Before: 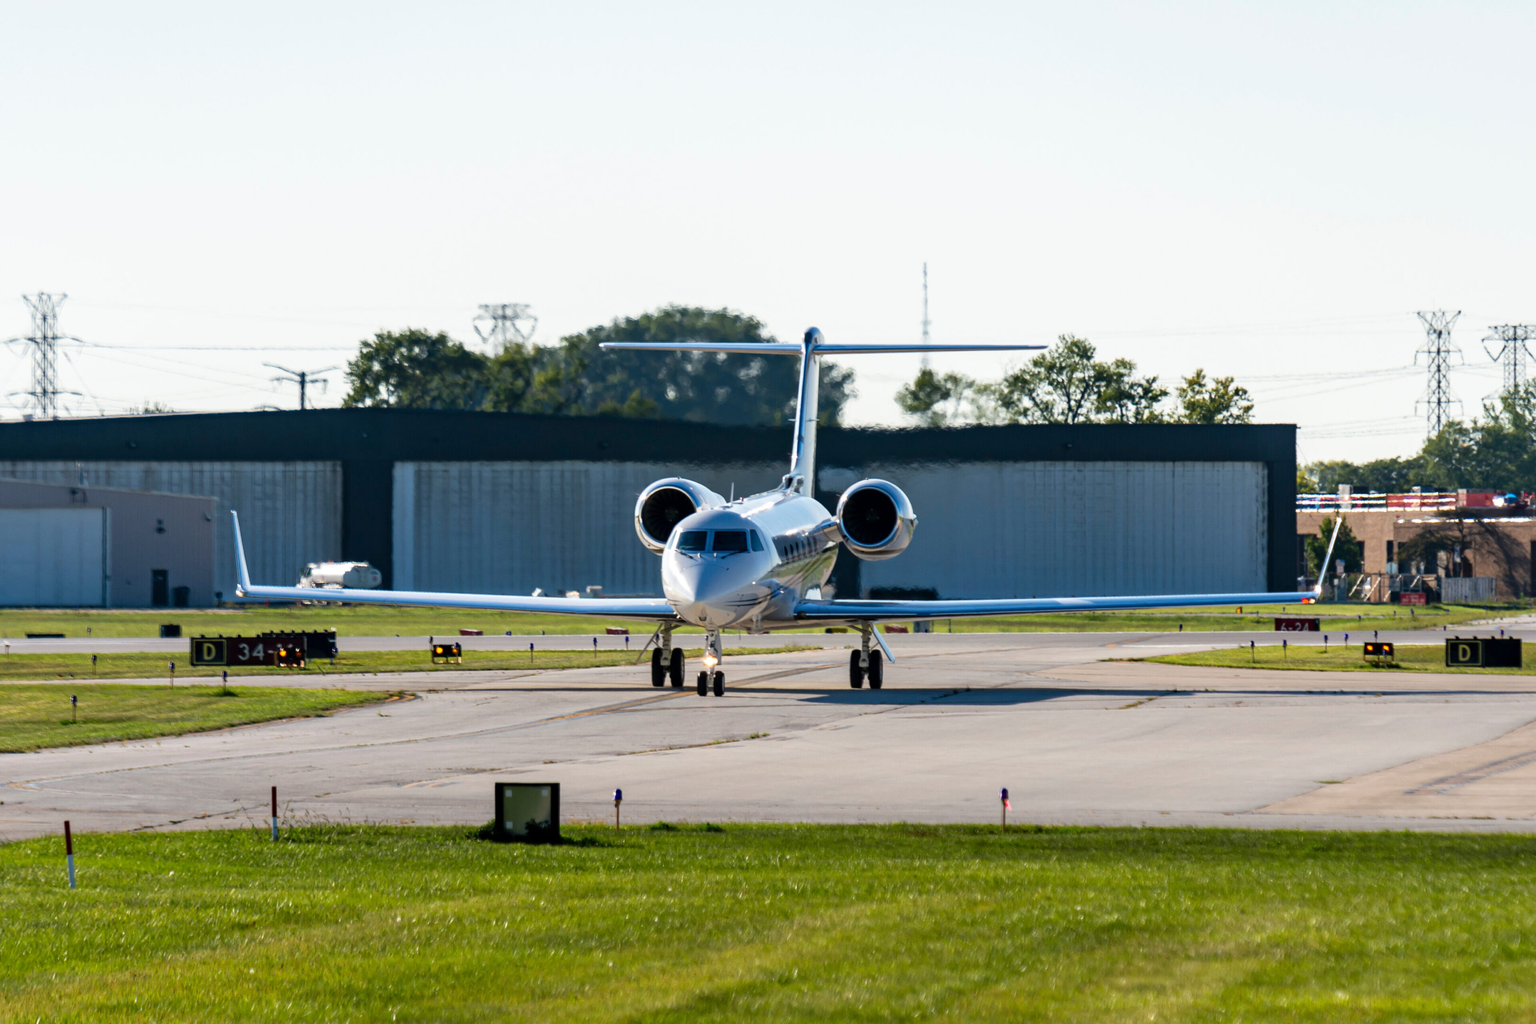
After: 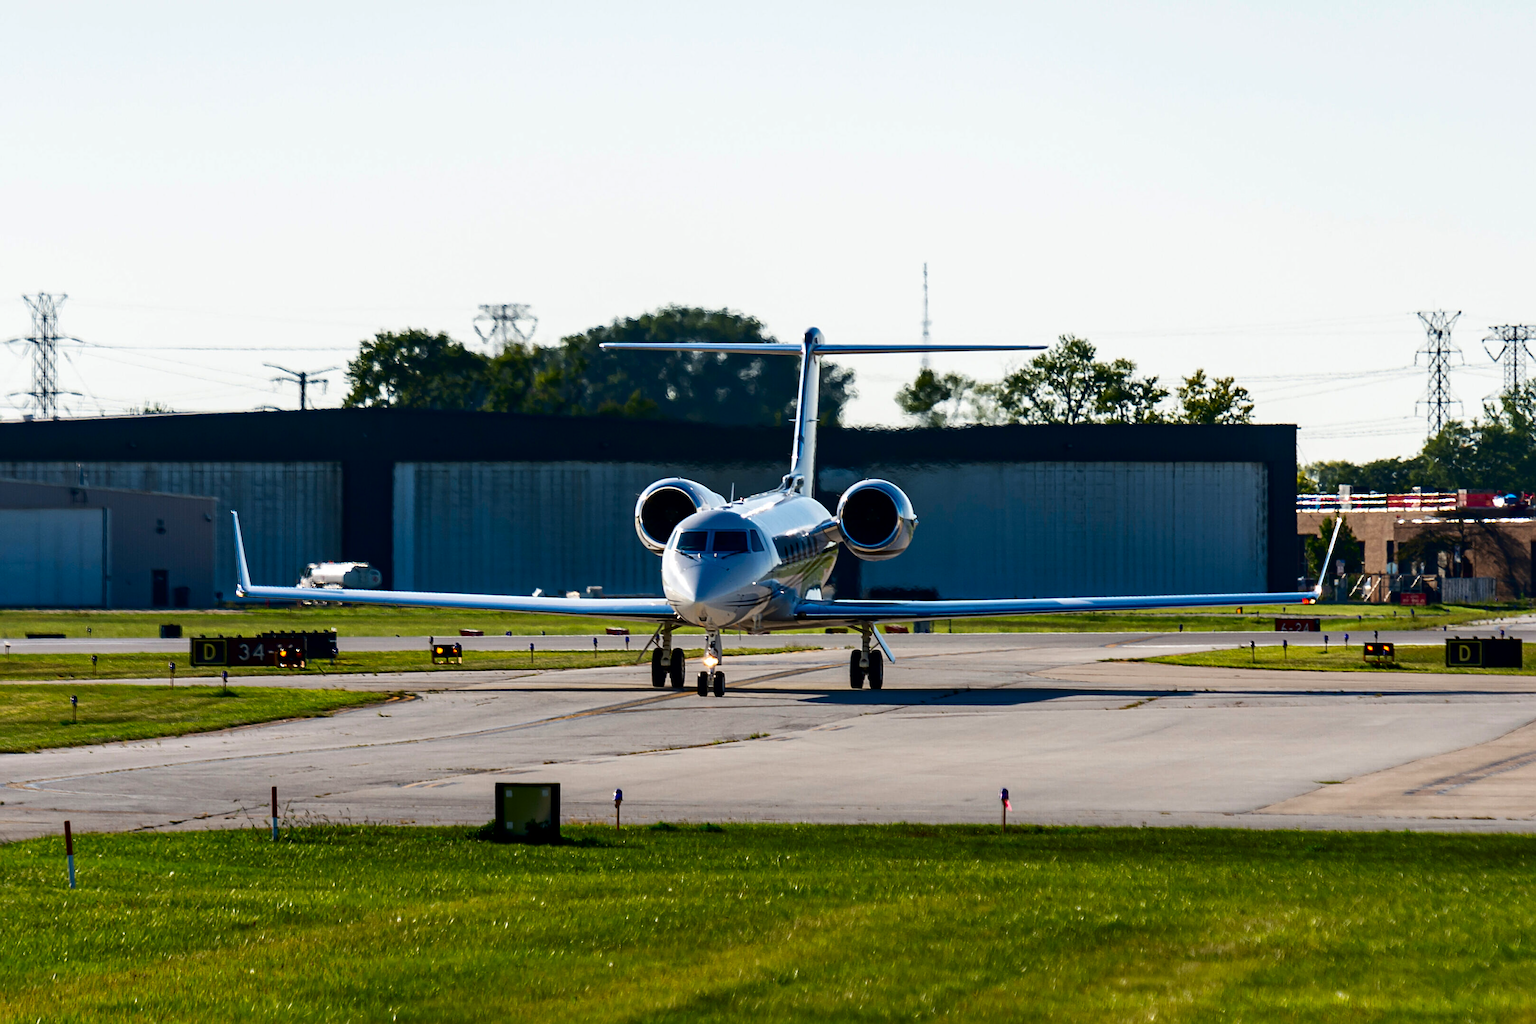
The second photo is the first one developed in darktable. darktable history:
sharpen: on, module defaults
contrast brightness saturation: contrast 0.133, brightness -0.222, saturation 0.146
base curve: curves: ch0 [(0, 0) (0.297, 0.298) (1, 1)], preserve colors none
